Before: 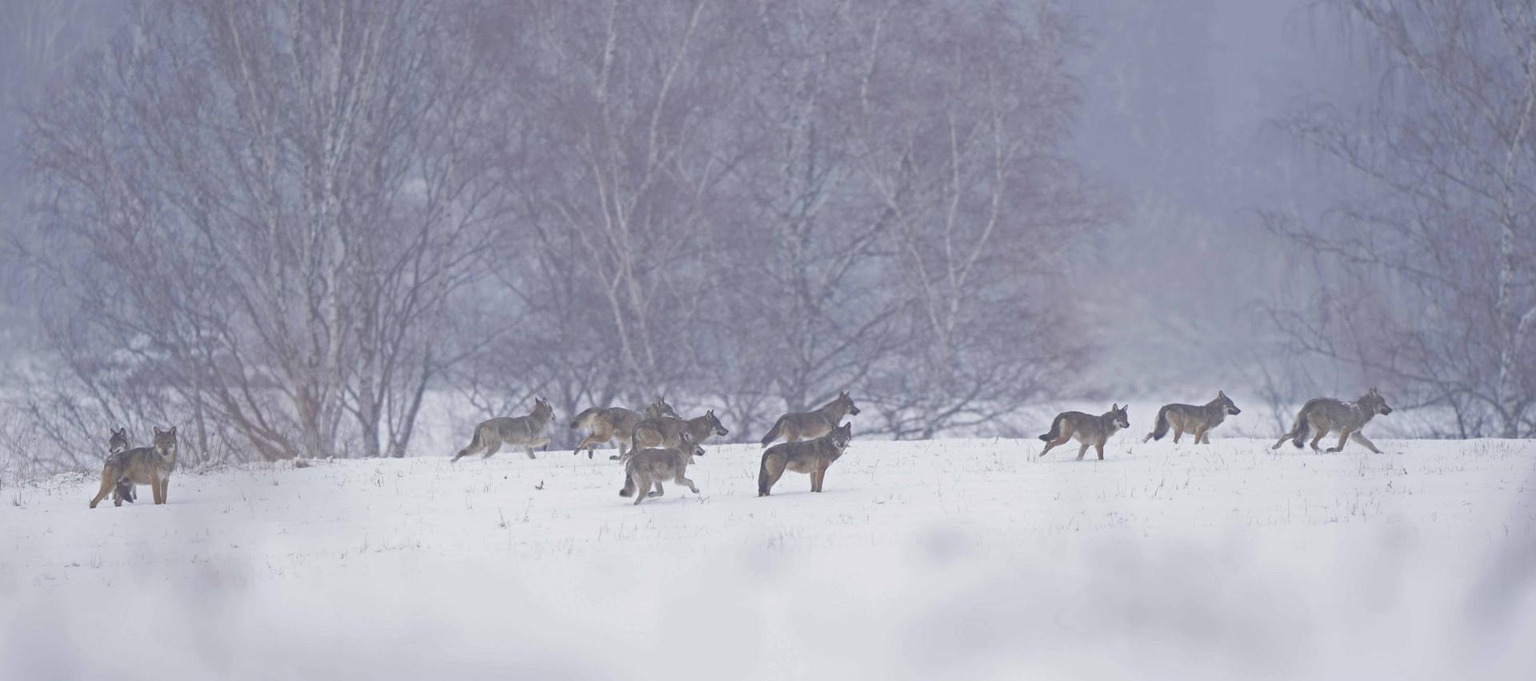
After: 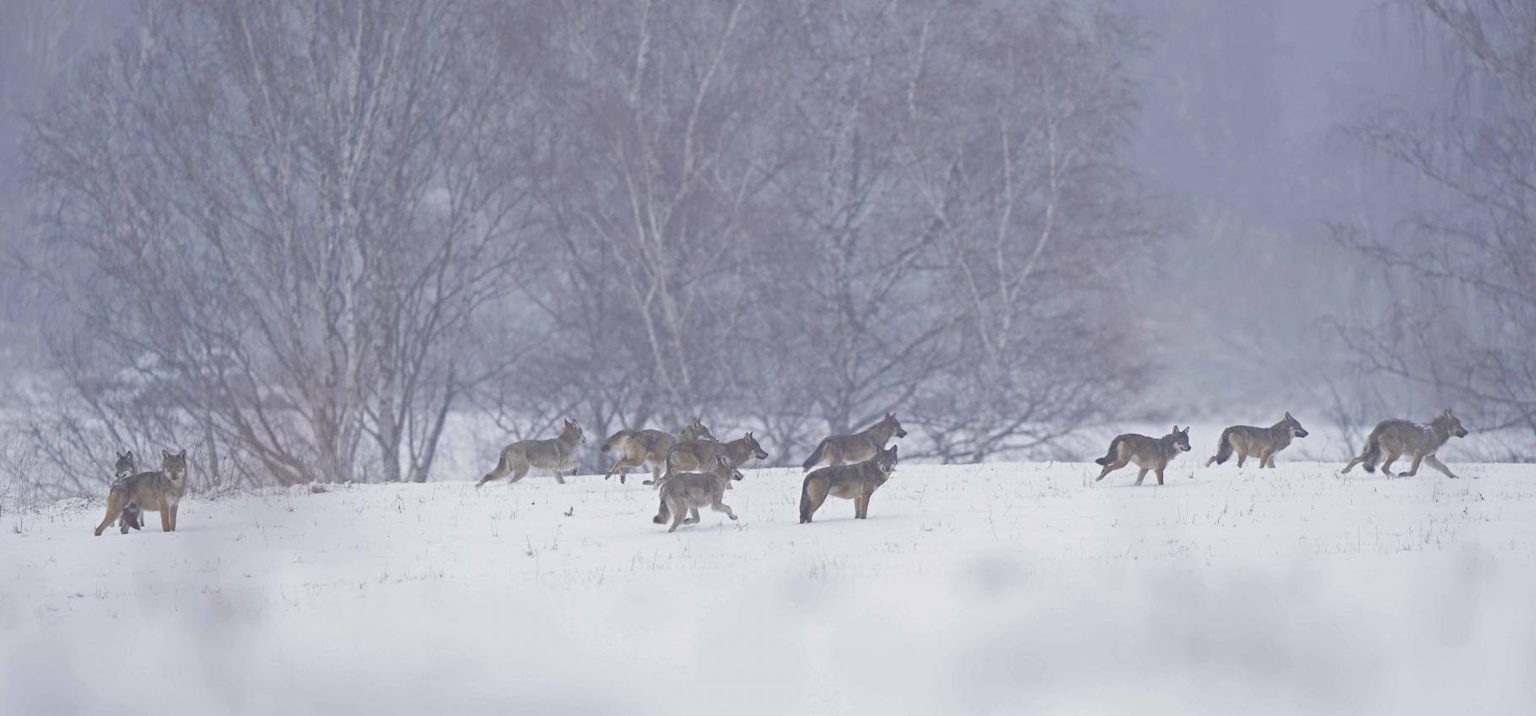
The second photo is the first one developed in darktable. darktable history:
crop and rotate: left 0%, right 5.12%
